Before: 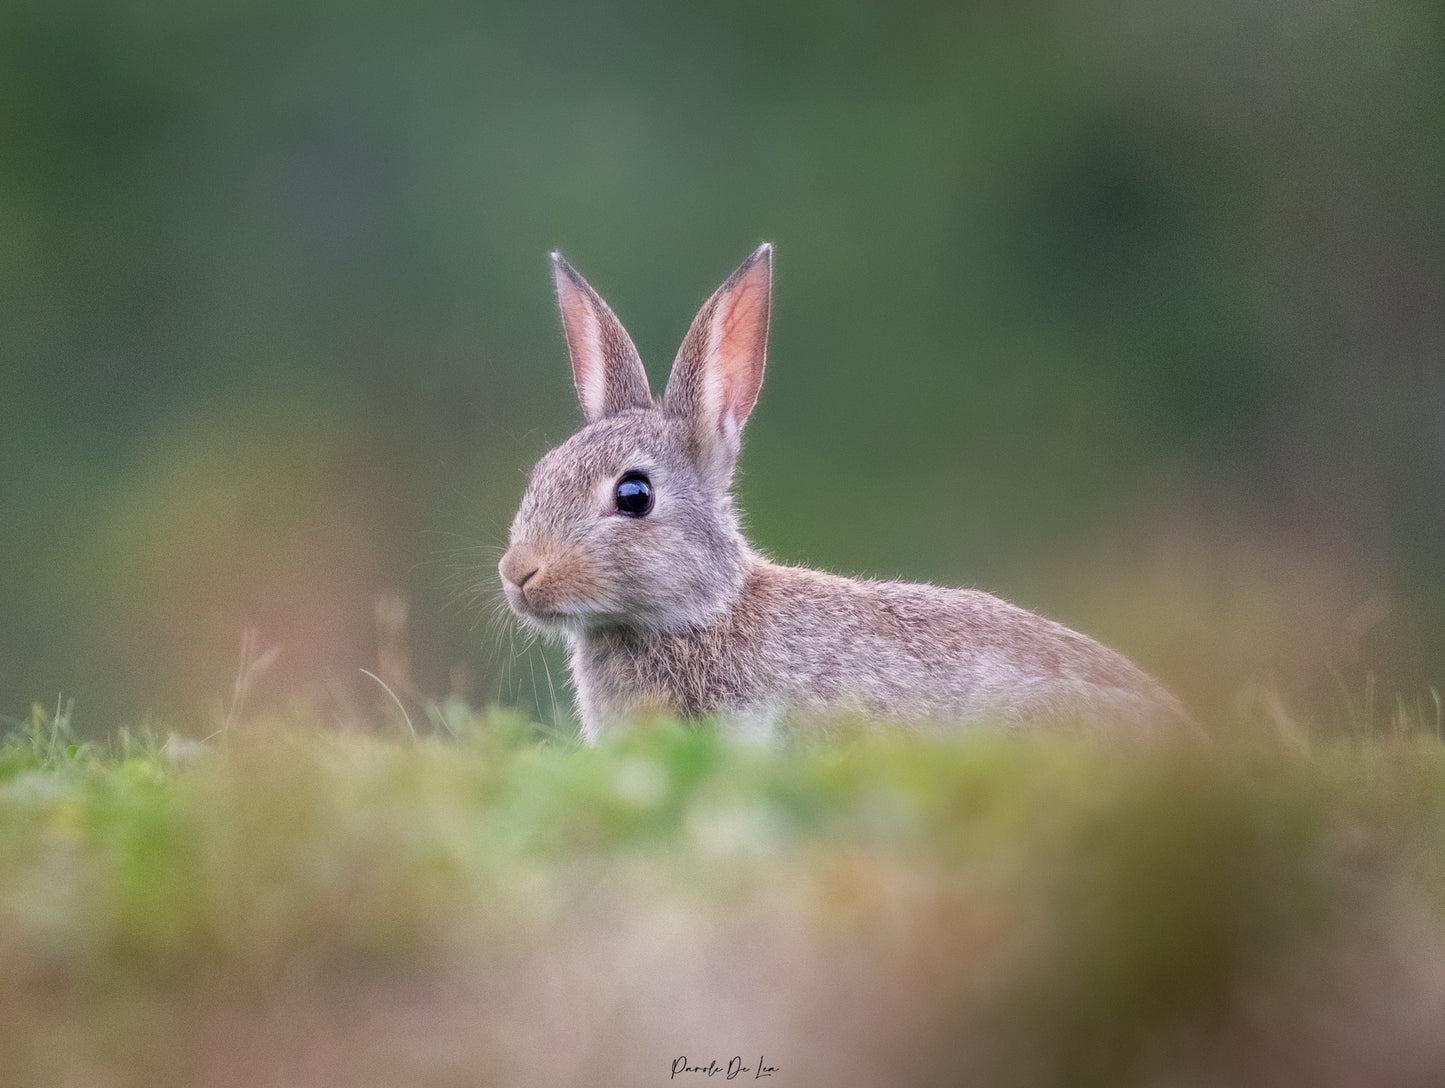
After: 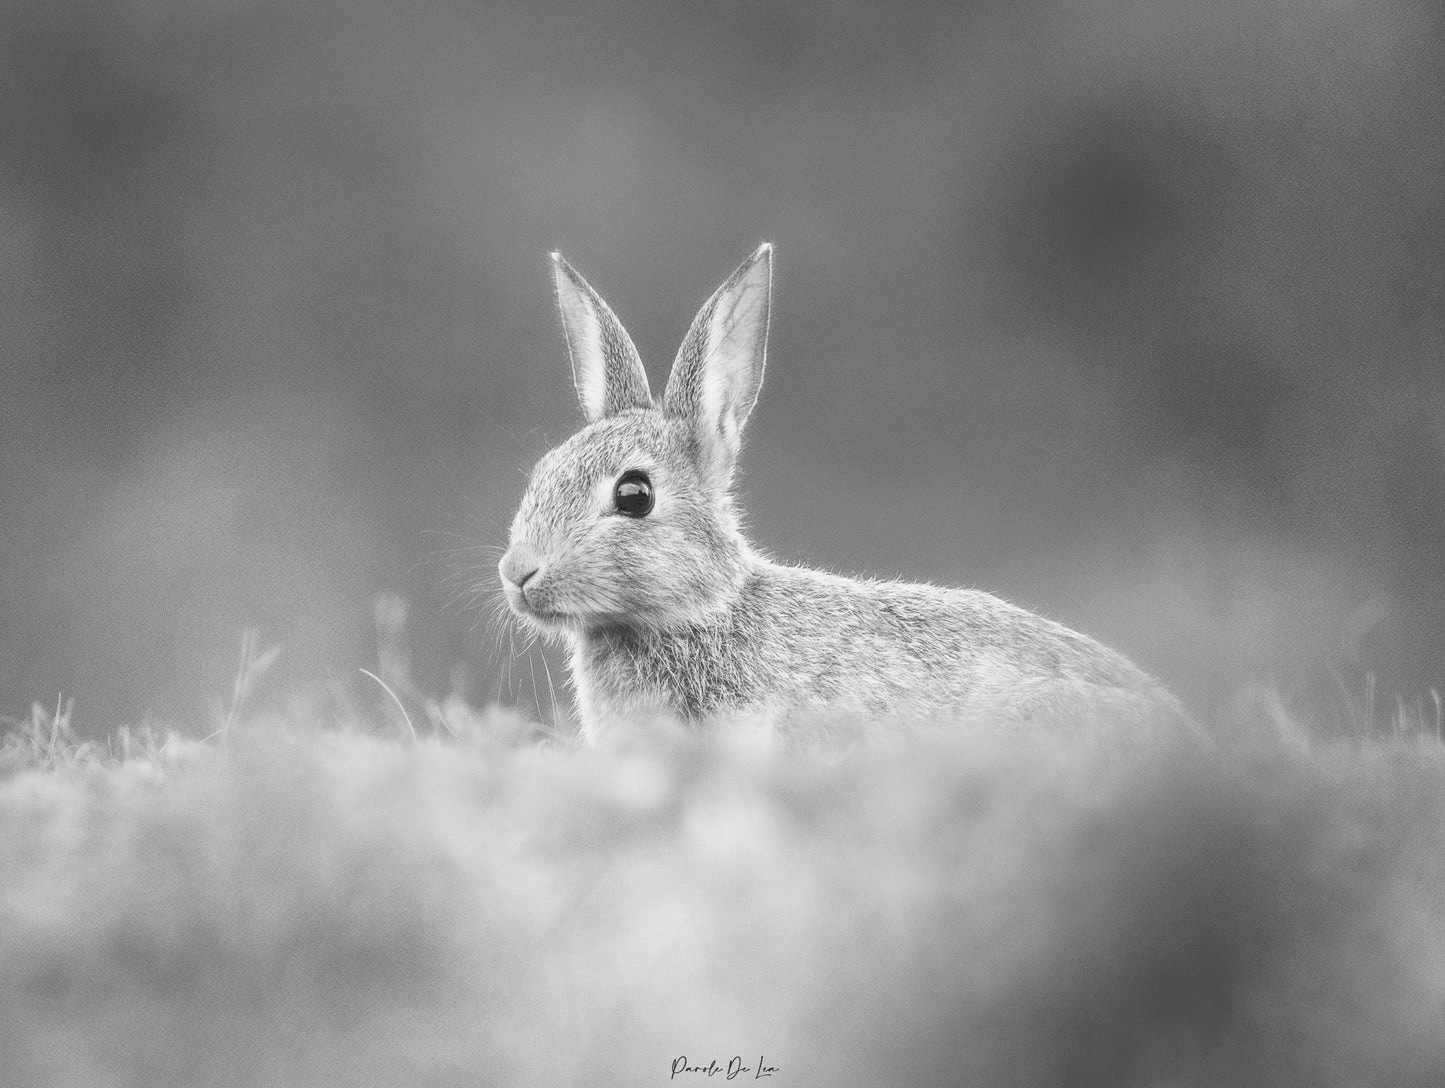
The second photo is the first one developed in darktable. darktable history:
tone curve: curves: ch0 [(0, 0) (0.003, 0.203) (0.011, 0.203) (0.025, 0.21) (0.044, 0.22) (0.069, 0.231) (0.1, 0.243) (0.136, 0.255) (0.177, 0.277) (0.224, 0.305) (0.277, 0.346) (0.335, 0.412) (0.399, 0.492) (0.468, 0.571) (0.543, 0.658) (0.623, 0.75) (0.709, 0.837) (0.801, 0.905) (0.898, 0.955) (1, 1)], preserve colors none
monochrome: on, module defaults
